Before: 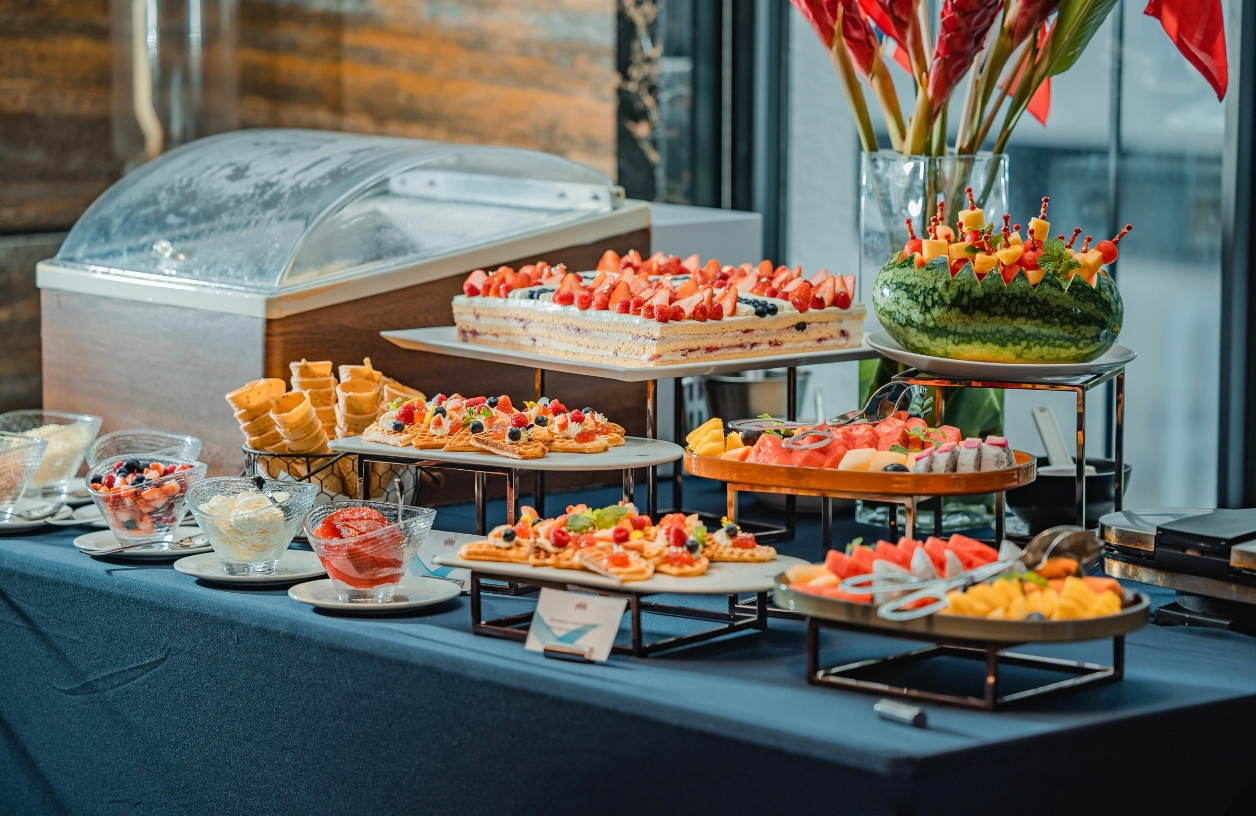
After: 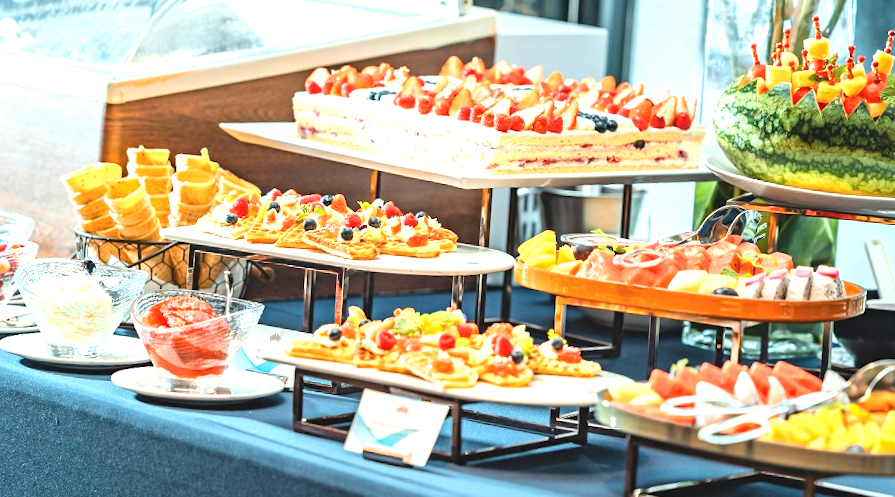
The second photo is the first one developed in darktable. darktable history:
tone equalizer: edges refinement/feathering 500, mask exposure compensation -1.57 EV, preserve details no
contrast brightness saturation: contrast 0.05, brightness 0.059, saturation 0.005
exposure: black level correction 0, exposure 1.384 EV, compensate highlight preservation false
crop and rotate: angle -3.6°, left 9.81%, top 21.249%, right 12.168%, bottom 11.985%
